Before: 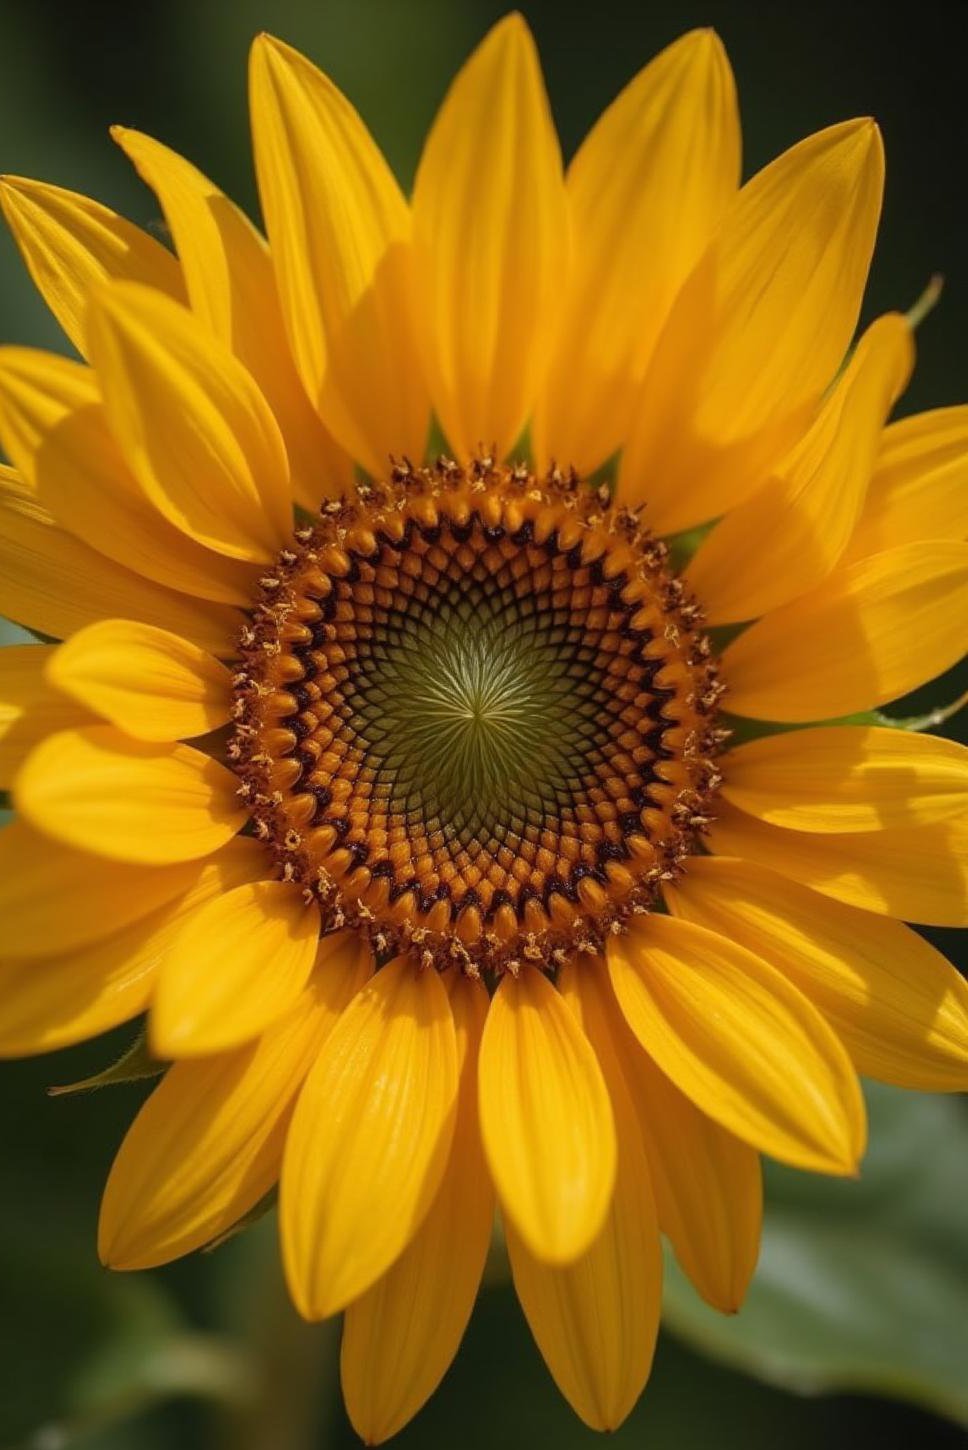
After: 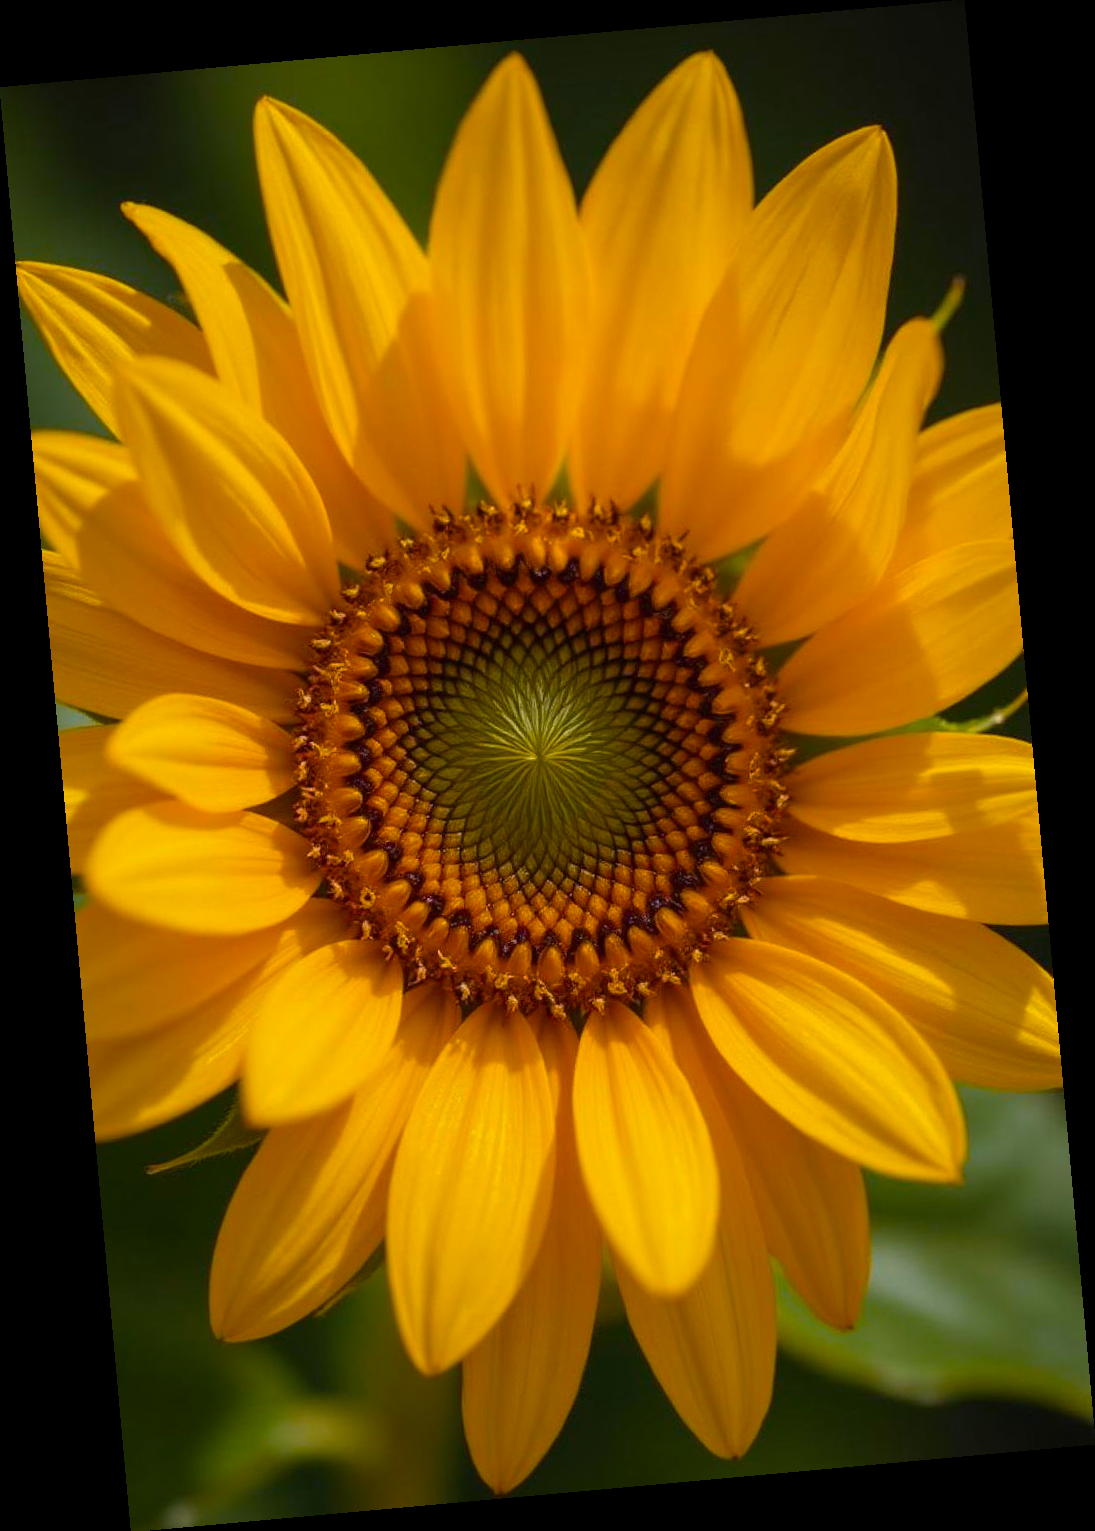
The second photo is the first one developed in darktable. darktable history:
color balance rgb: linear chroma grading › global chroma 15%, perceptual saturation grading › global saturation 30%
rotate and perspective: rotation -5.2°, automatic cropping off
